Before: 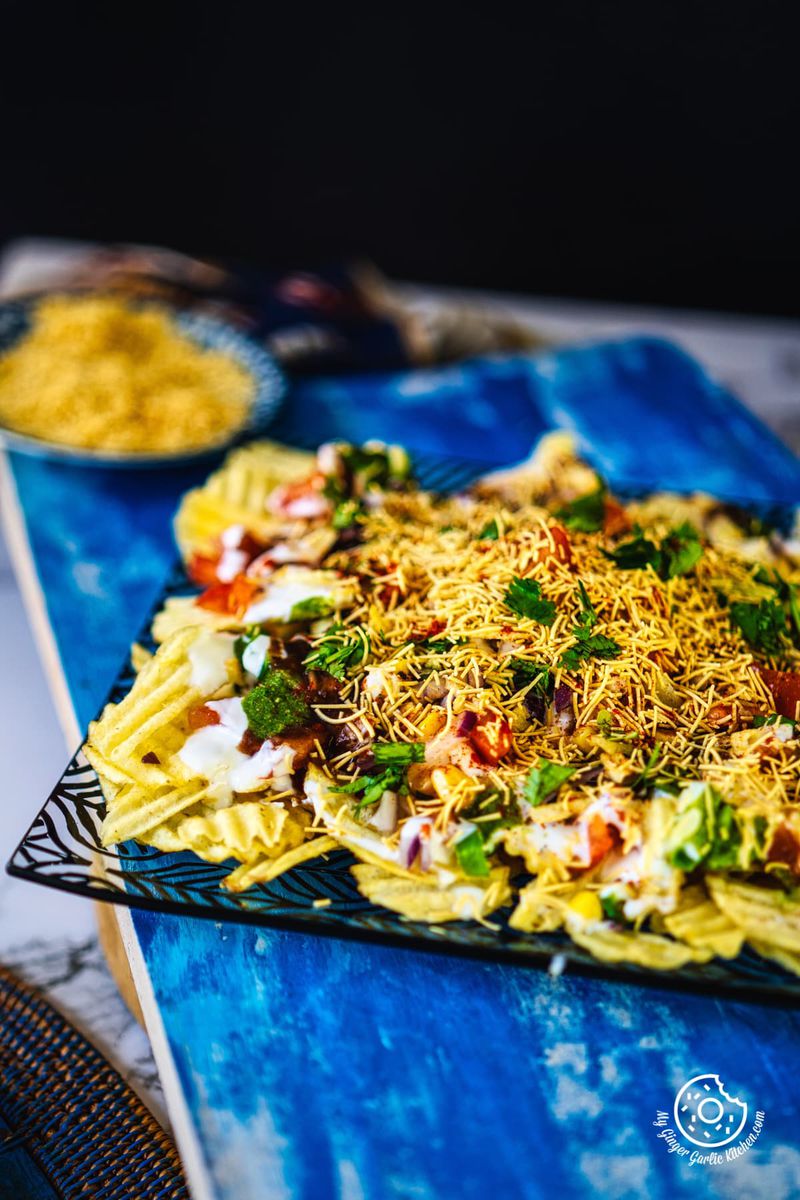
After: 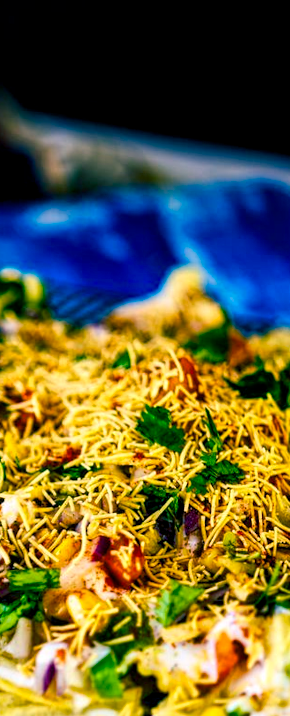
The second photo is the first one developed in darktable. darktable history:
color balance rgb: shadows lift › luminance -28.76%, shadows lift › chroma 10%, shadows lift › hue 230°, power › chroma 0.5%, power › hue 215°, highlights gain › luminance 7.14%, highlights gain › chroma 1%, highlights gain › hue 50°, global offset › luminance -0.29%, global offset › hue 260°, perceptual saturation grading › global saturation 20%, perceptual saturation grading › highlights -13.92%, perceptual saturation grading › shadows 50%
rotate and perspective: rotation -0.013°, lens shift (vertical) -0.027, lens shift (horizontal) 0.178, crop left 0.016, crop right 0.989, crop top 0.082, crop bottom 0.918
exposure: black level correction 0.001, compensate highlight preservation false
crop and rotate: left 49.936%, top 10.094%, right 13.136%, bottom 24.256%
